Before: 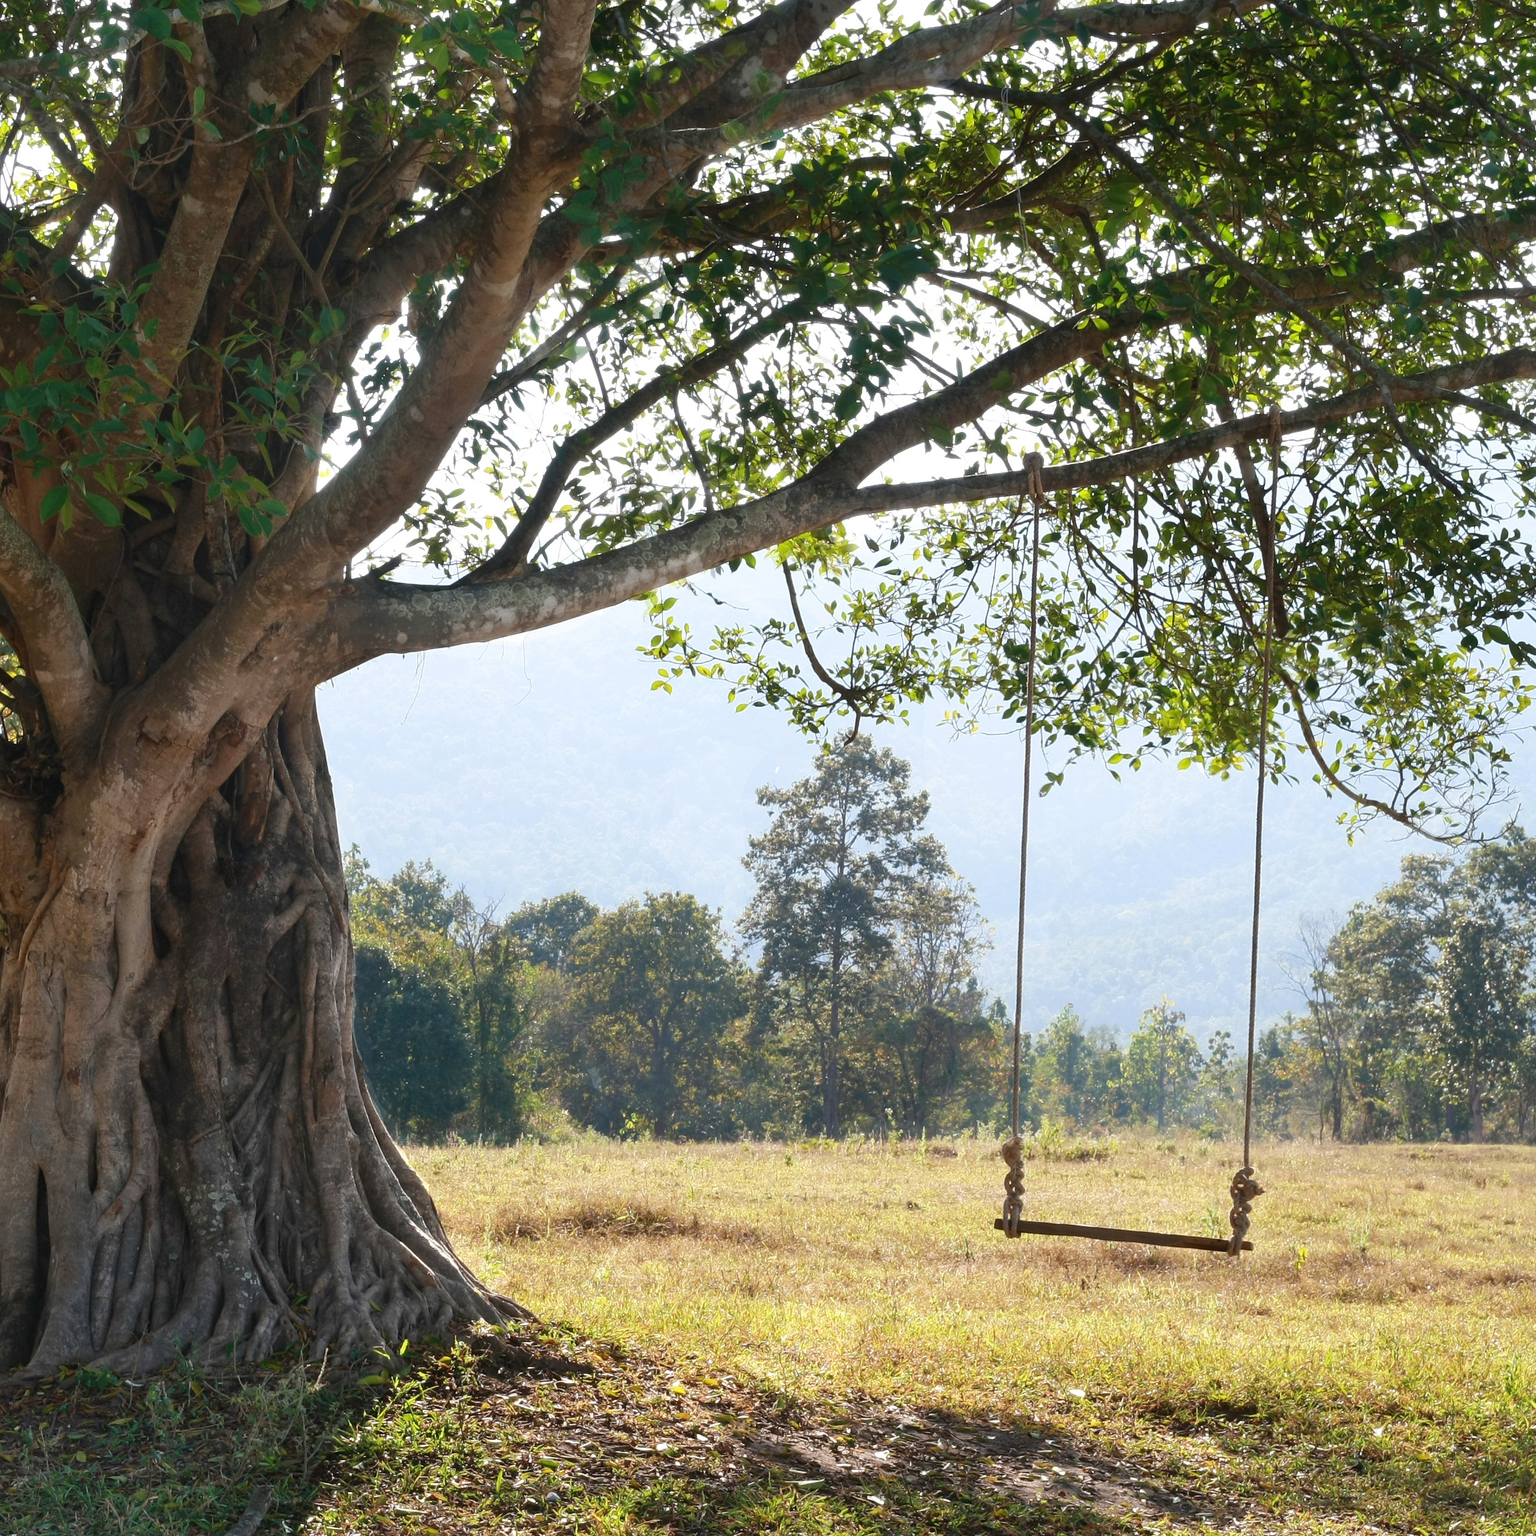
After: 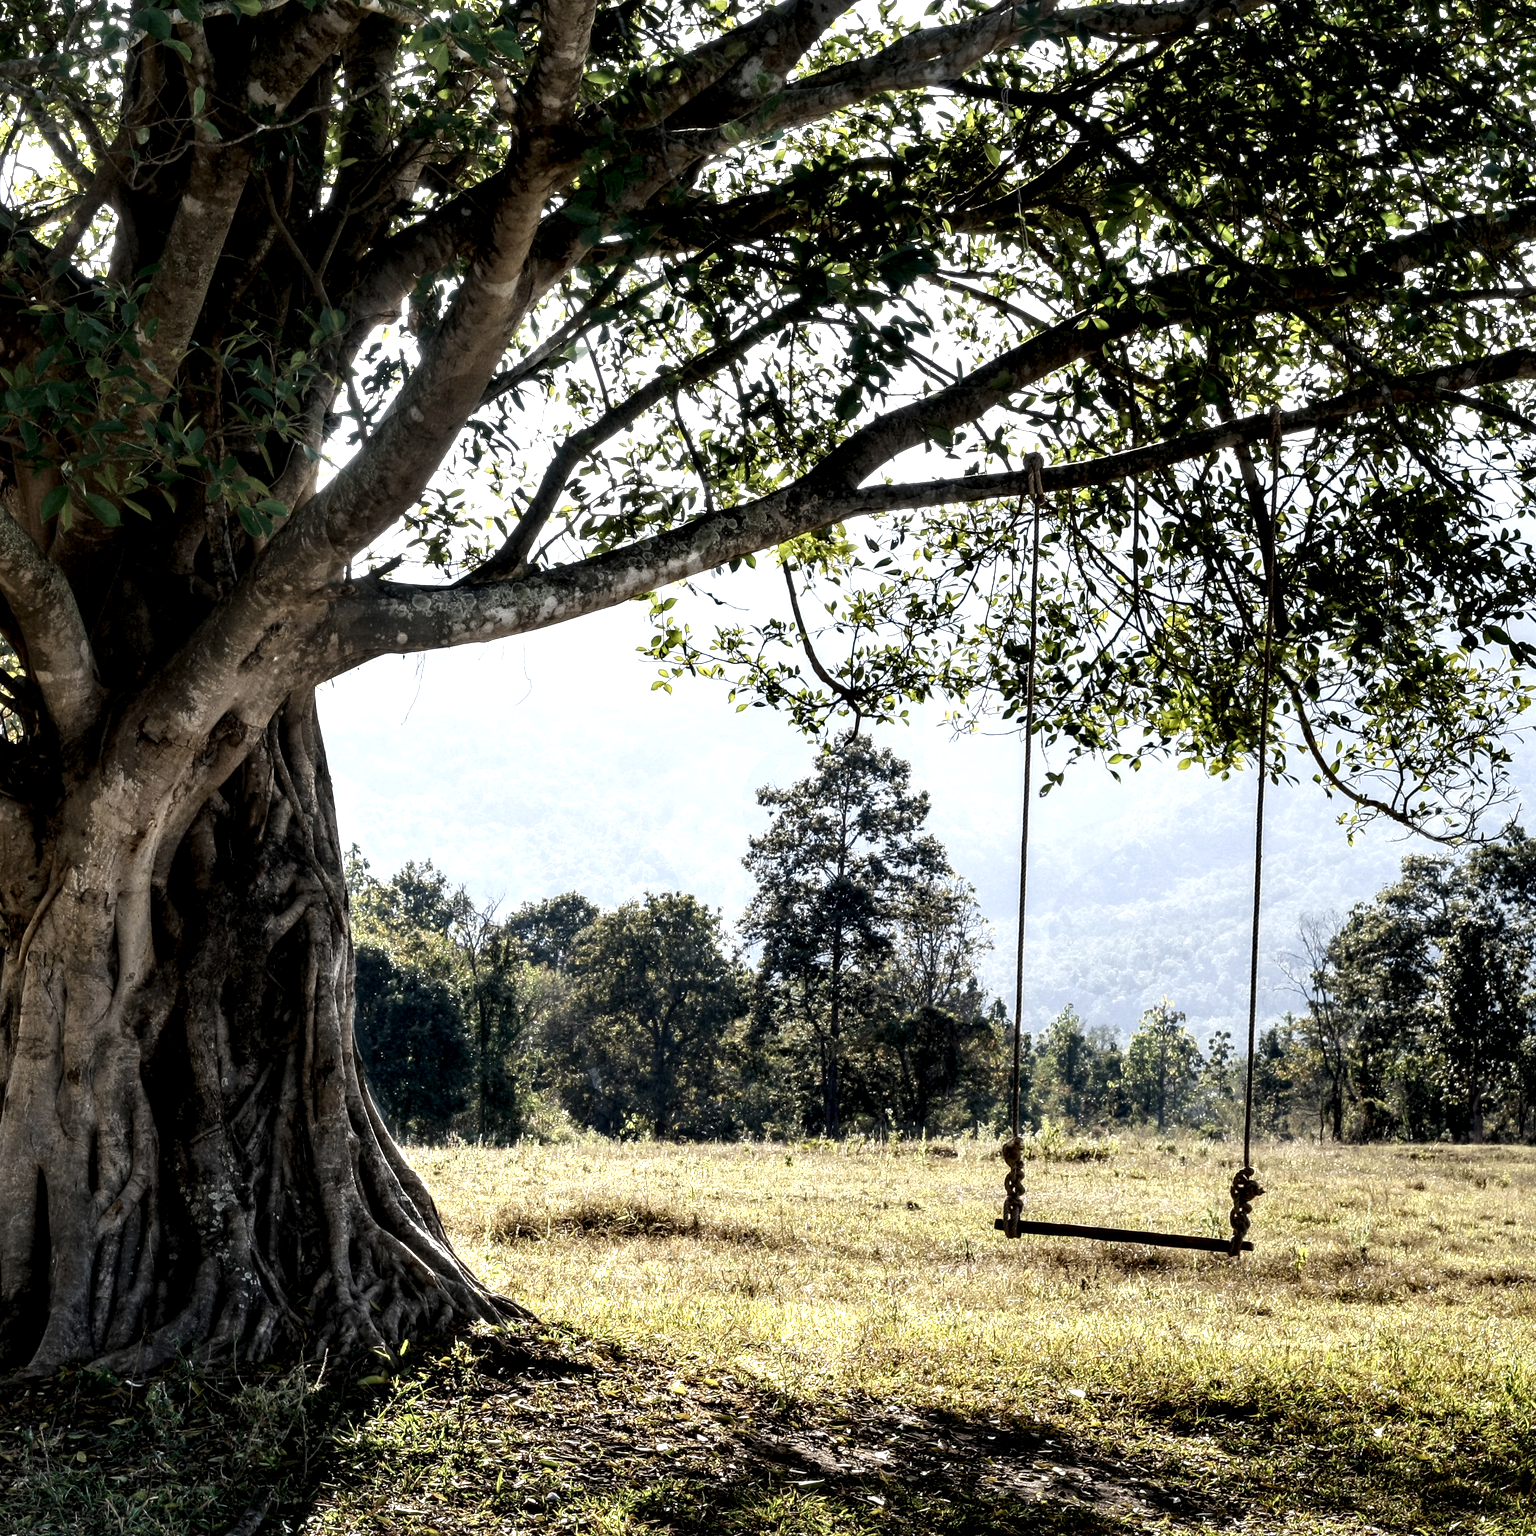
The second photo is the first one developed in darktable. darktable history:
color zones: curves: ch0 [(0.25, 0.5) (0.463, 0.627) (0.484, 0.637) (0.75, 0.5)]
rgb primaries: tint hue 2.68°, red hue 0.22, green purity 1.22, blue purity 1.19
color calibration: illuminant same as pipeline (D50), adaptation none (bypass), gamut compression 1.72
exposure: black level correction -0.016, exposure -1.018 EV
local contrast: highlights 115%, shadows 42%, detail 293%
